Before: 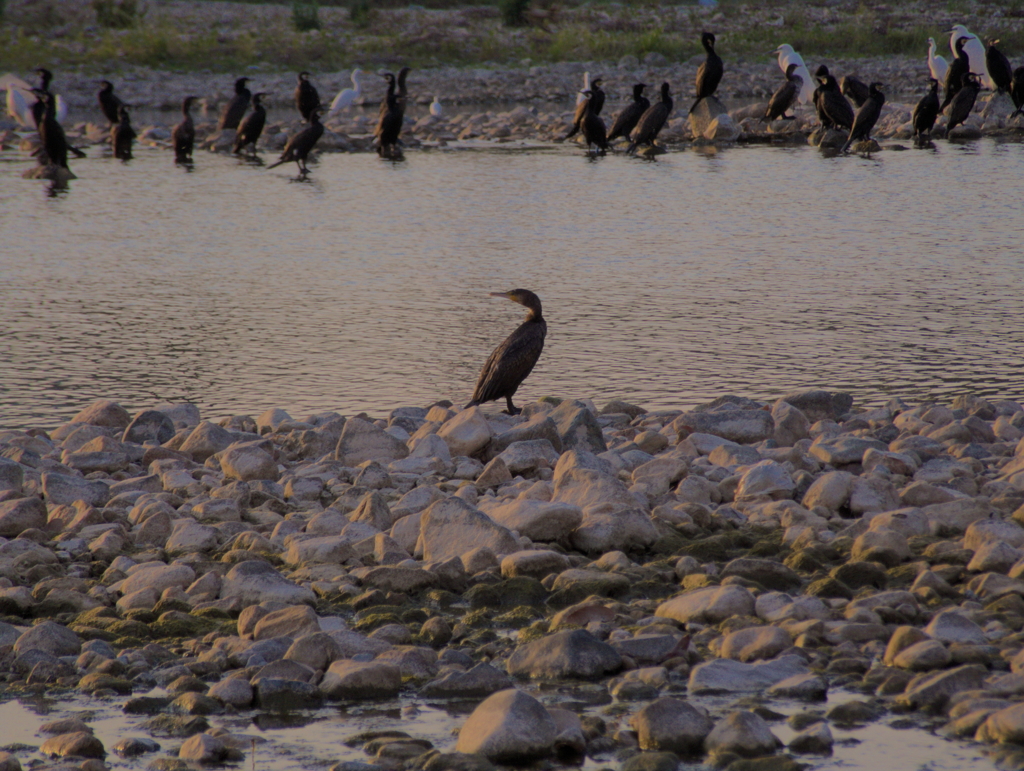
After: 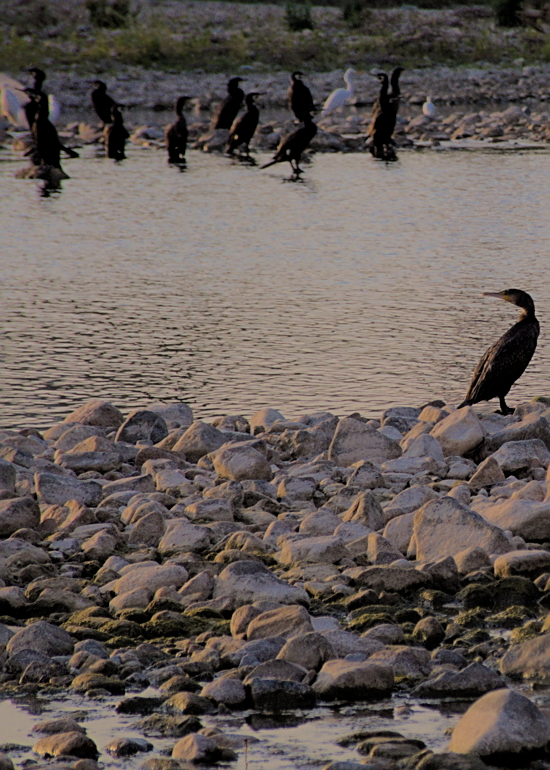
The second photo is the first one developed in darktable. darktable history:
exposure: exposure 0.21 EV, compensate exposure bias true, compensate highlight preservation false
crop: left 0.752%, right 45.506%, bottom 0.09%
sharpen: on, module defaults
filmic rgb: black relative exposure -7.73 EV, white relative exposure 4.35 EV, target black luminance 0%, hardness 3.76, latitude 50.85%, contrast 1.078, highlights saturation mix 9.14%, shadows ↔ highlights balance -0.276%
